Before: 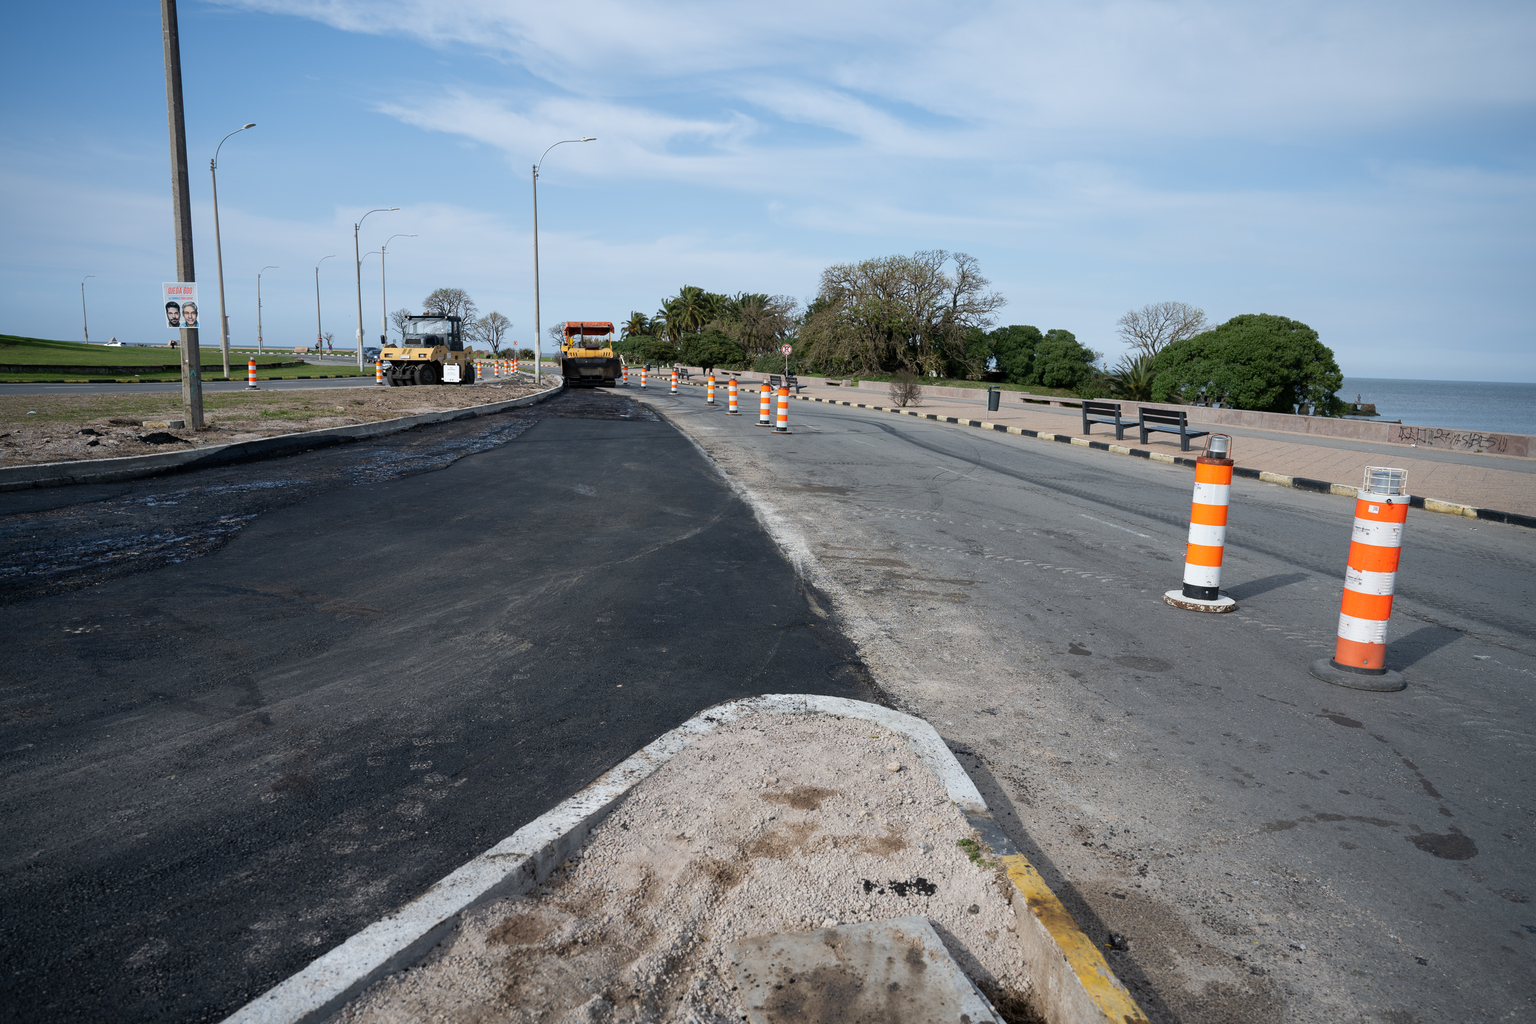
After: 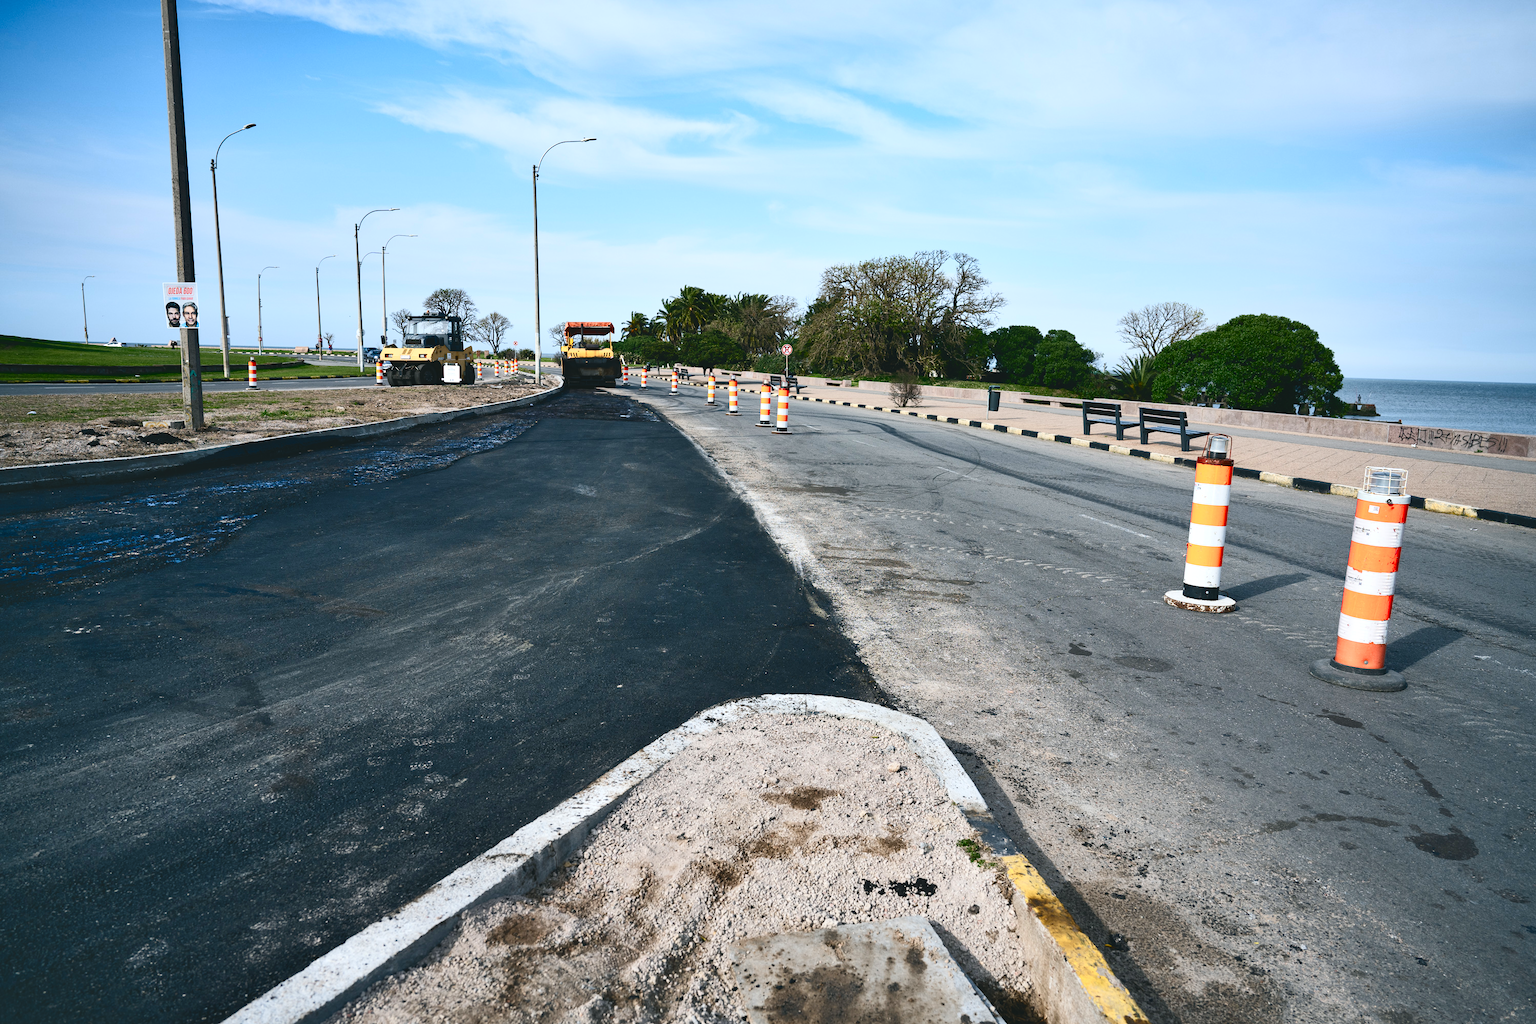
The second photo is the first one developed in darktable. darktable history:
contrast brightness saturation: contrast 0.301, brightness -0.081, saturation 0.166
color balance rgb: shadows lift › chroma 2.059%, shadows lift › hue 186.05°, linear chroma grading › global chroma 15.261%, perceptual saturation grading › global saturation 20%, perceptual saturation grading › highlights -49.006%, perceptual saturation grading › shadows 25.751%, perceptual brilliance grading › global brilliance 12.635%, saturation formula JzAzBz (2021)
shadows and highlights: soften with gaussian
exposure: black level correction -0.028, compensate highlight preservation false
